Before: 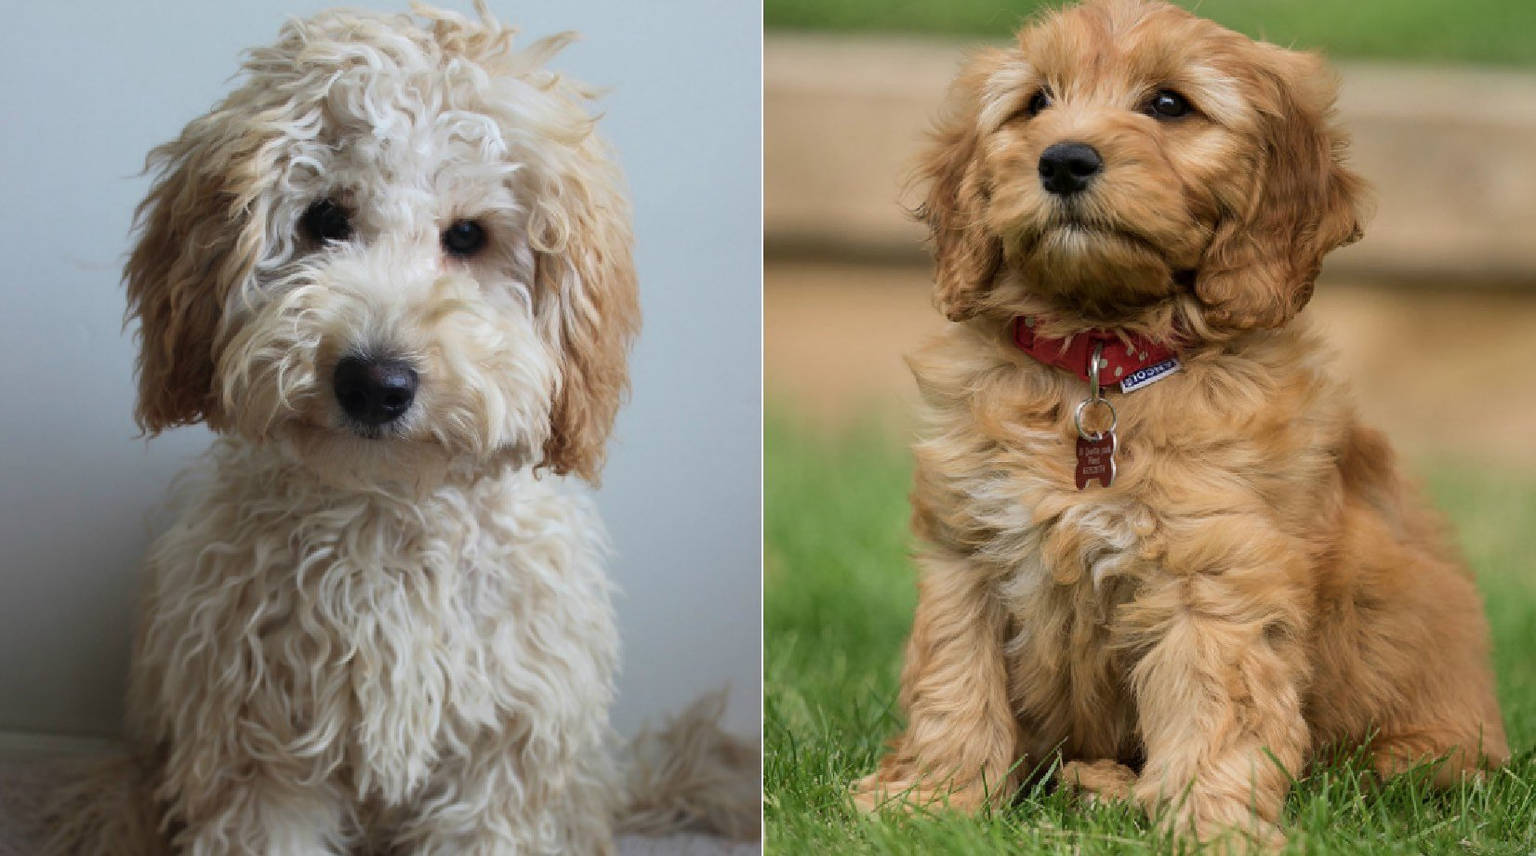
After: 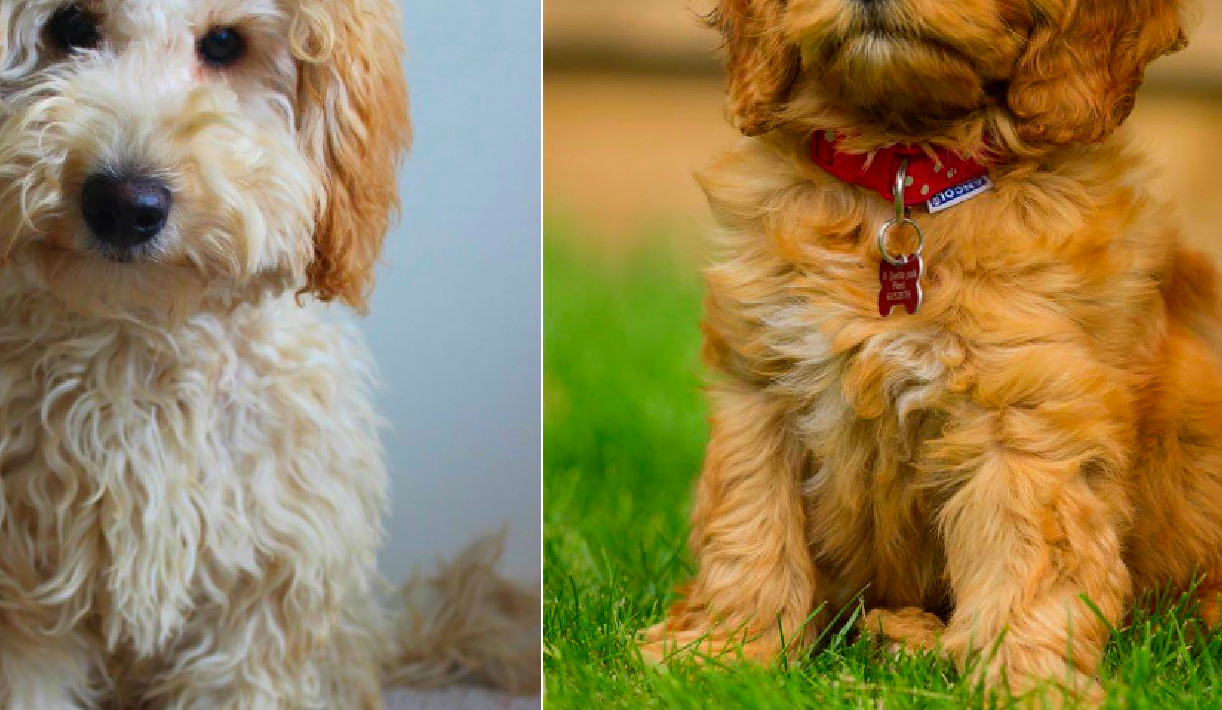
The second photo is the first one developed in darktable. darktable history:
crop: left 16.871%, top 22.857%, right 9.116%
color correction: saturation 1.8
